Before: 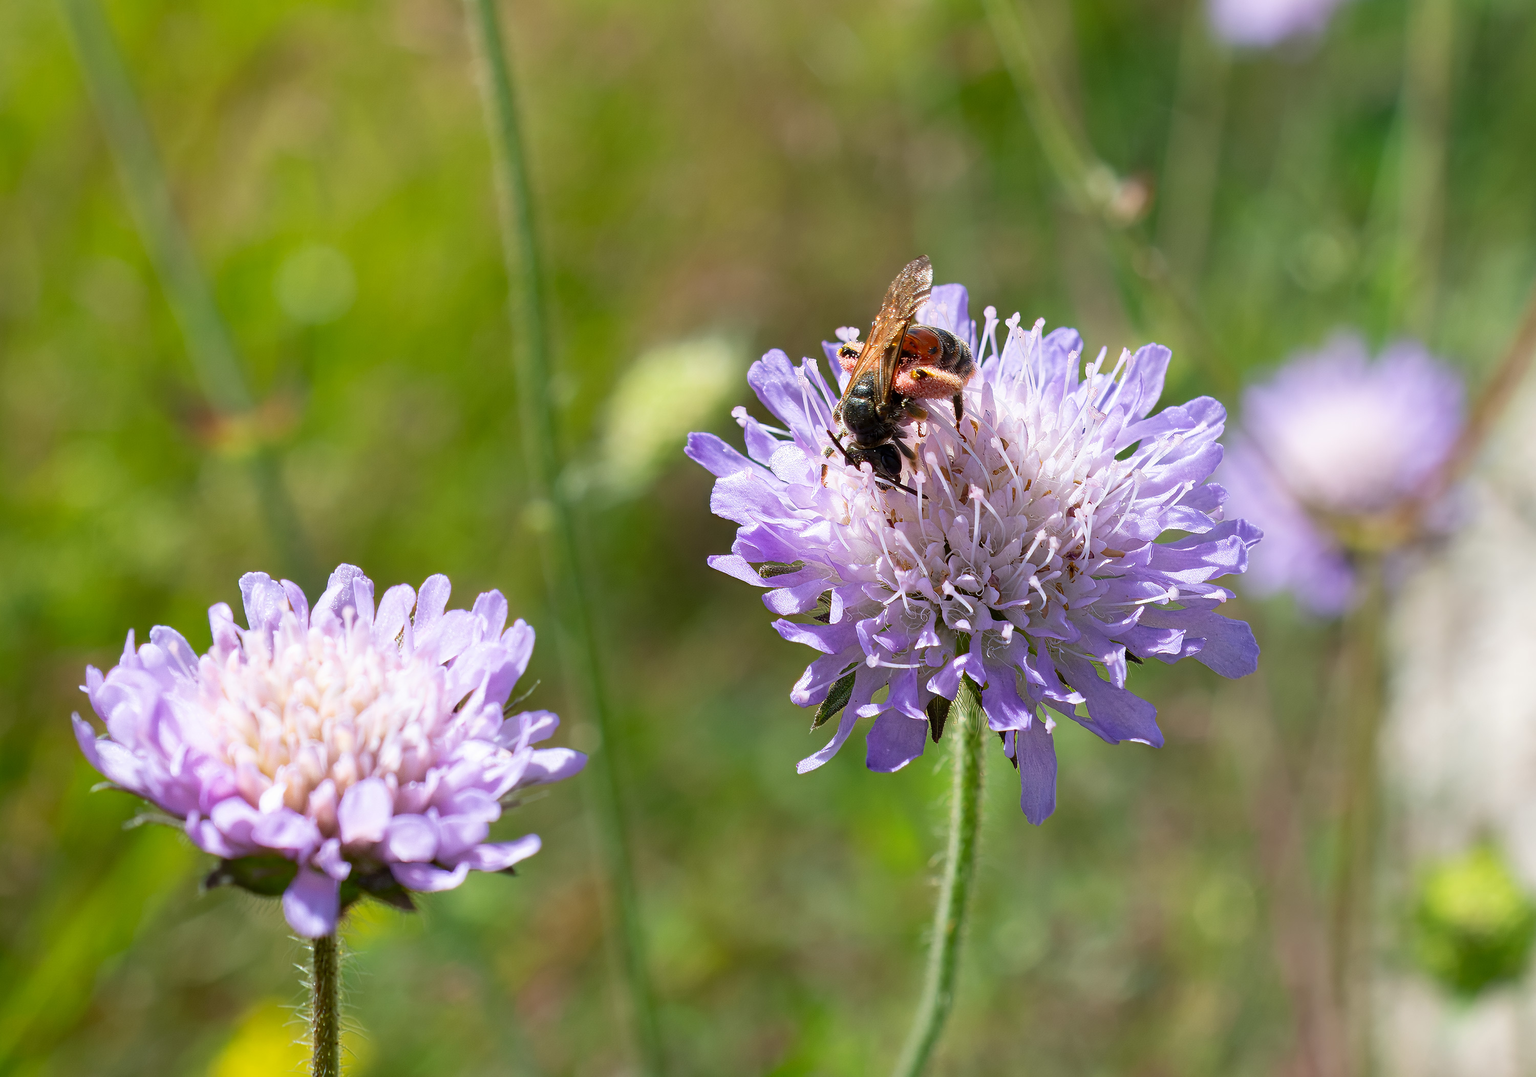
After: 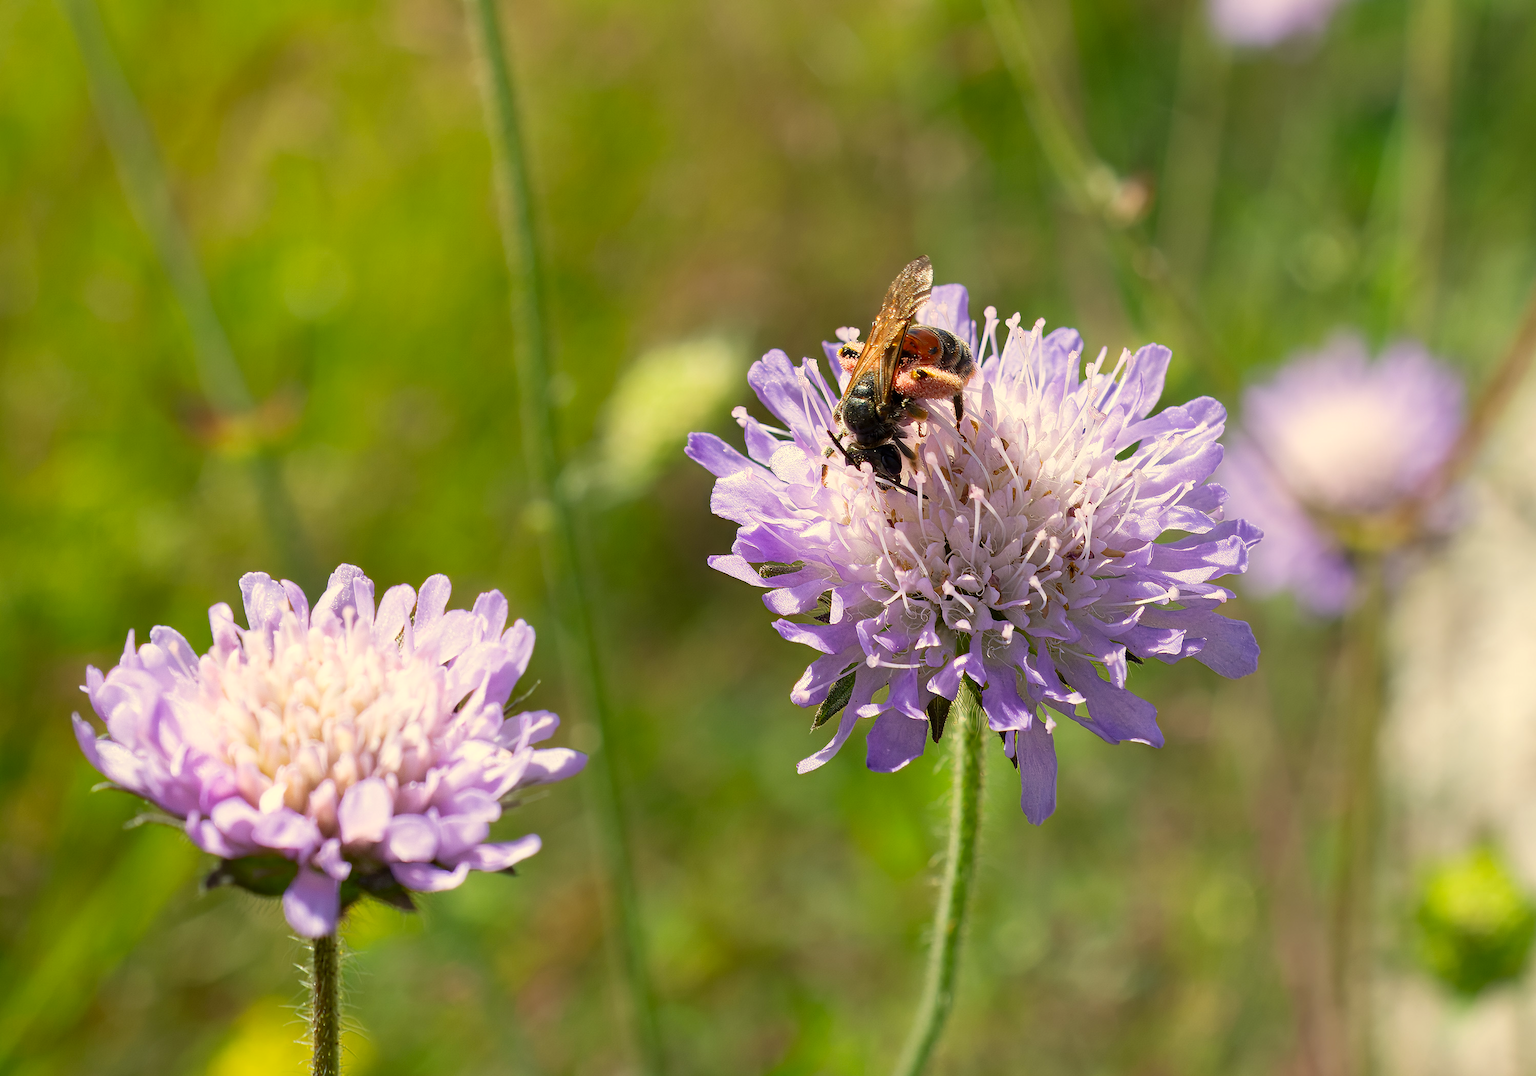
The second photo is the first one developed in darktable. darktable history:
color correction: highlights a* 1.32, highlights b* 18.26
